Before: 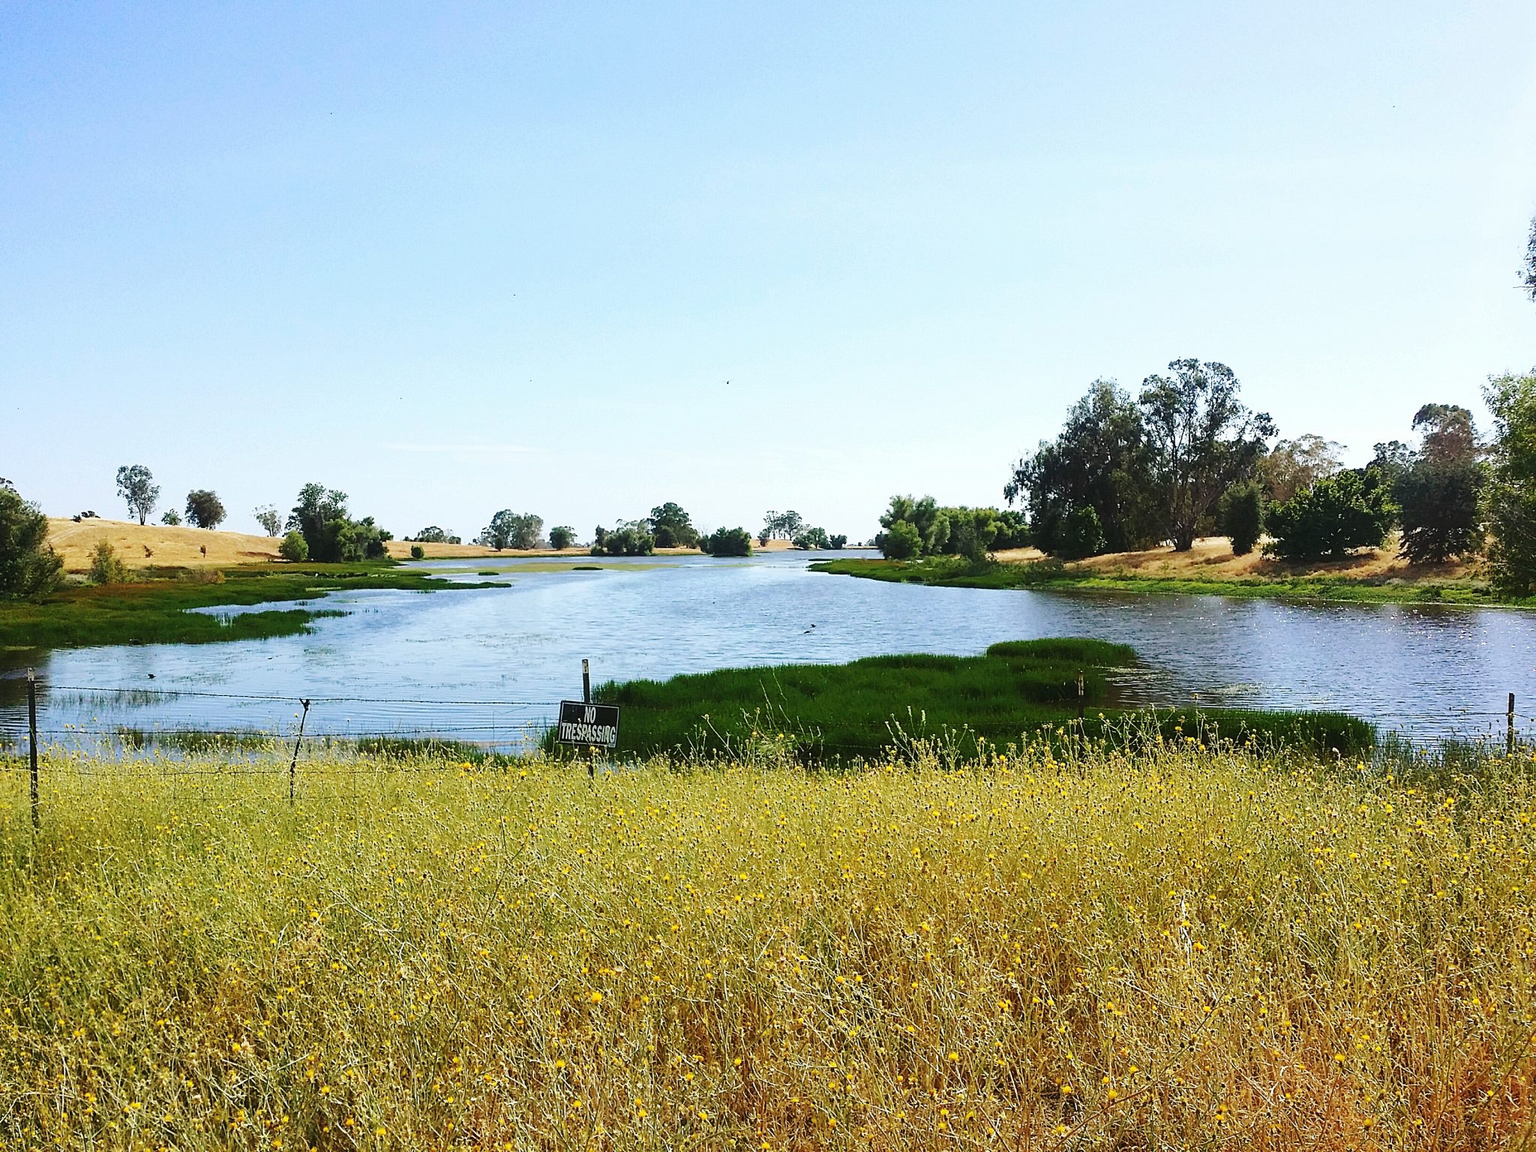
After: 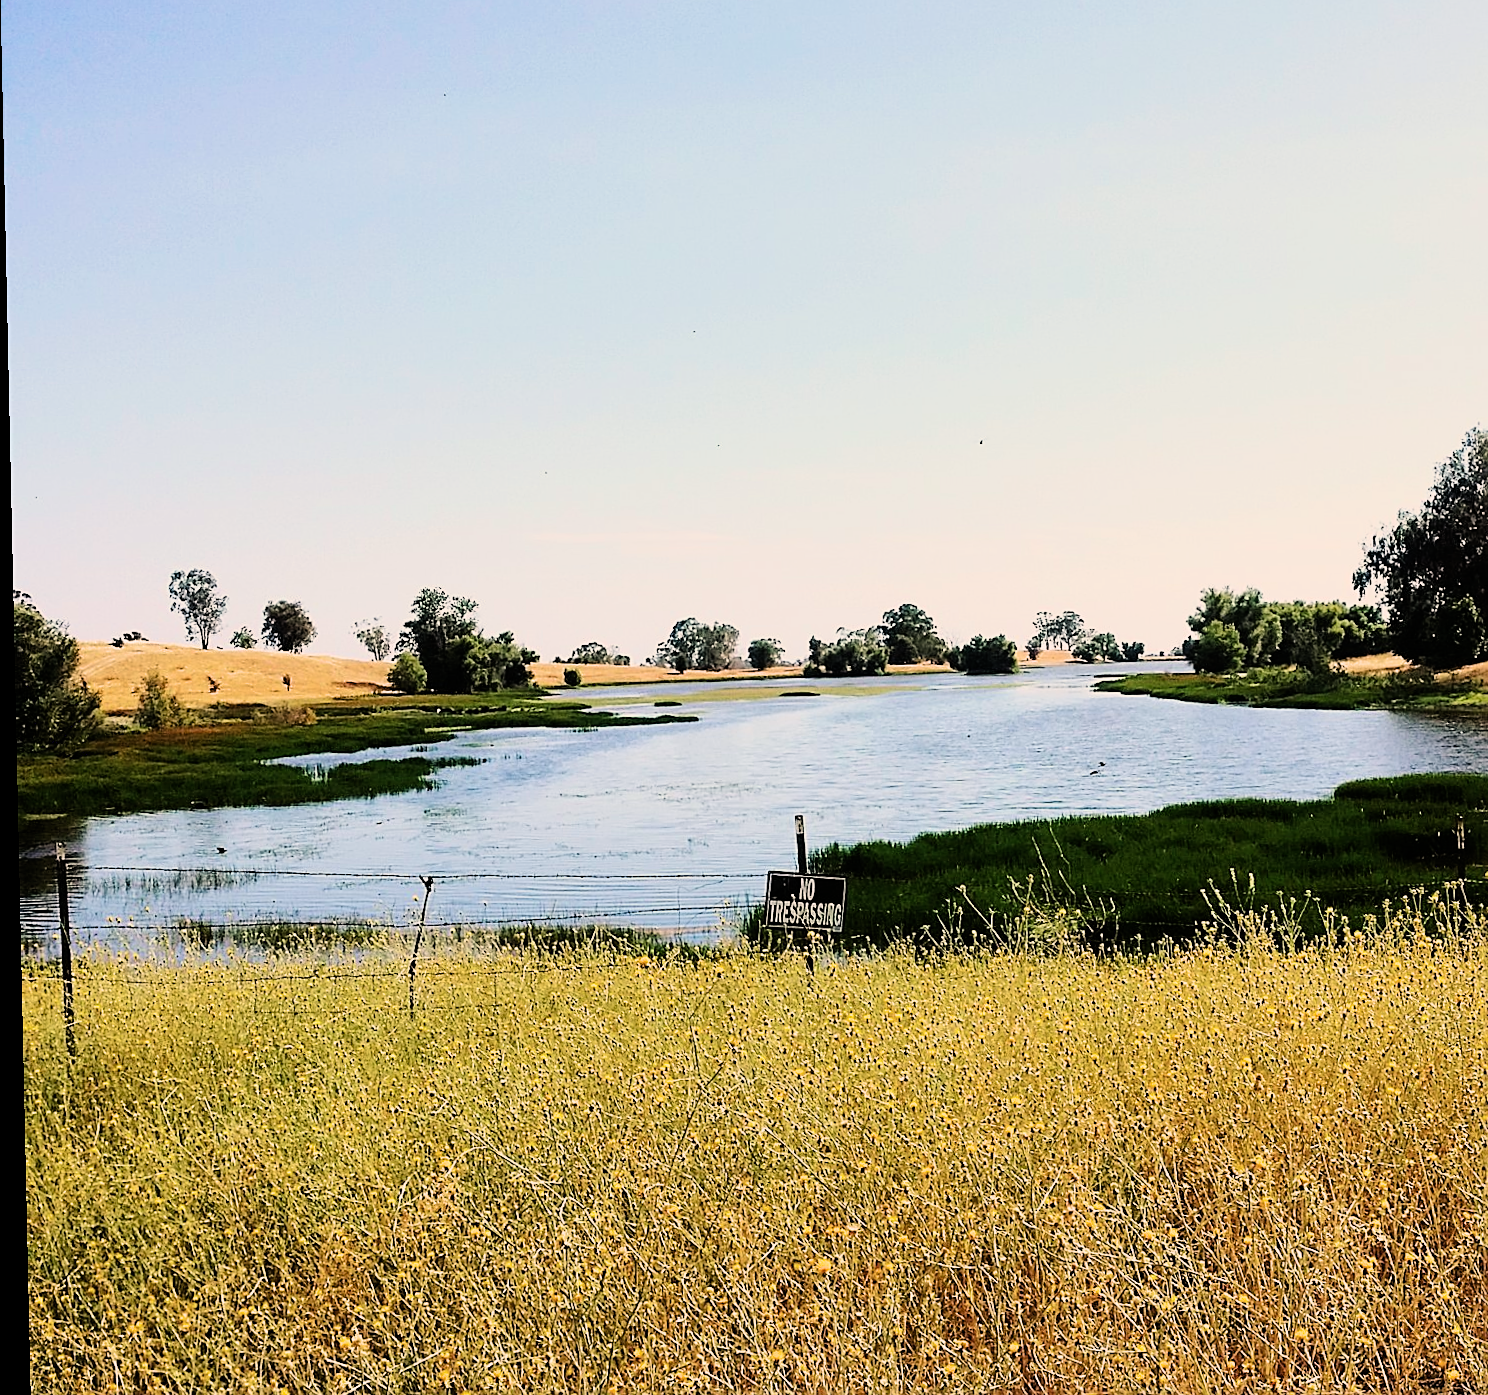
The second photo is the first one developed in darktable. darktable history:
white balance: red 1.127, blue 0.943
crop: top 5.803%, right 27.864%, bottom 5.804%
exposure: black level correction 0.001, exposure 0.014 EV, compensate highlight preservation false
rotate and perspective: rotation -1.24°, automatic cropping off
sharpen: on, module defaults
filmic rgb: hardness 4.17, contrast 1.364, color science v6 (2022)
